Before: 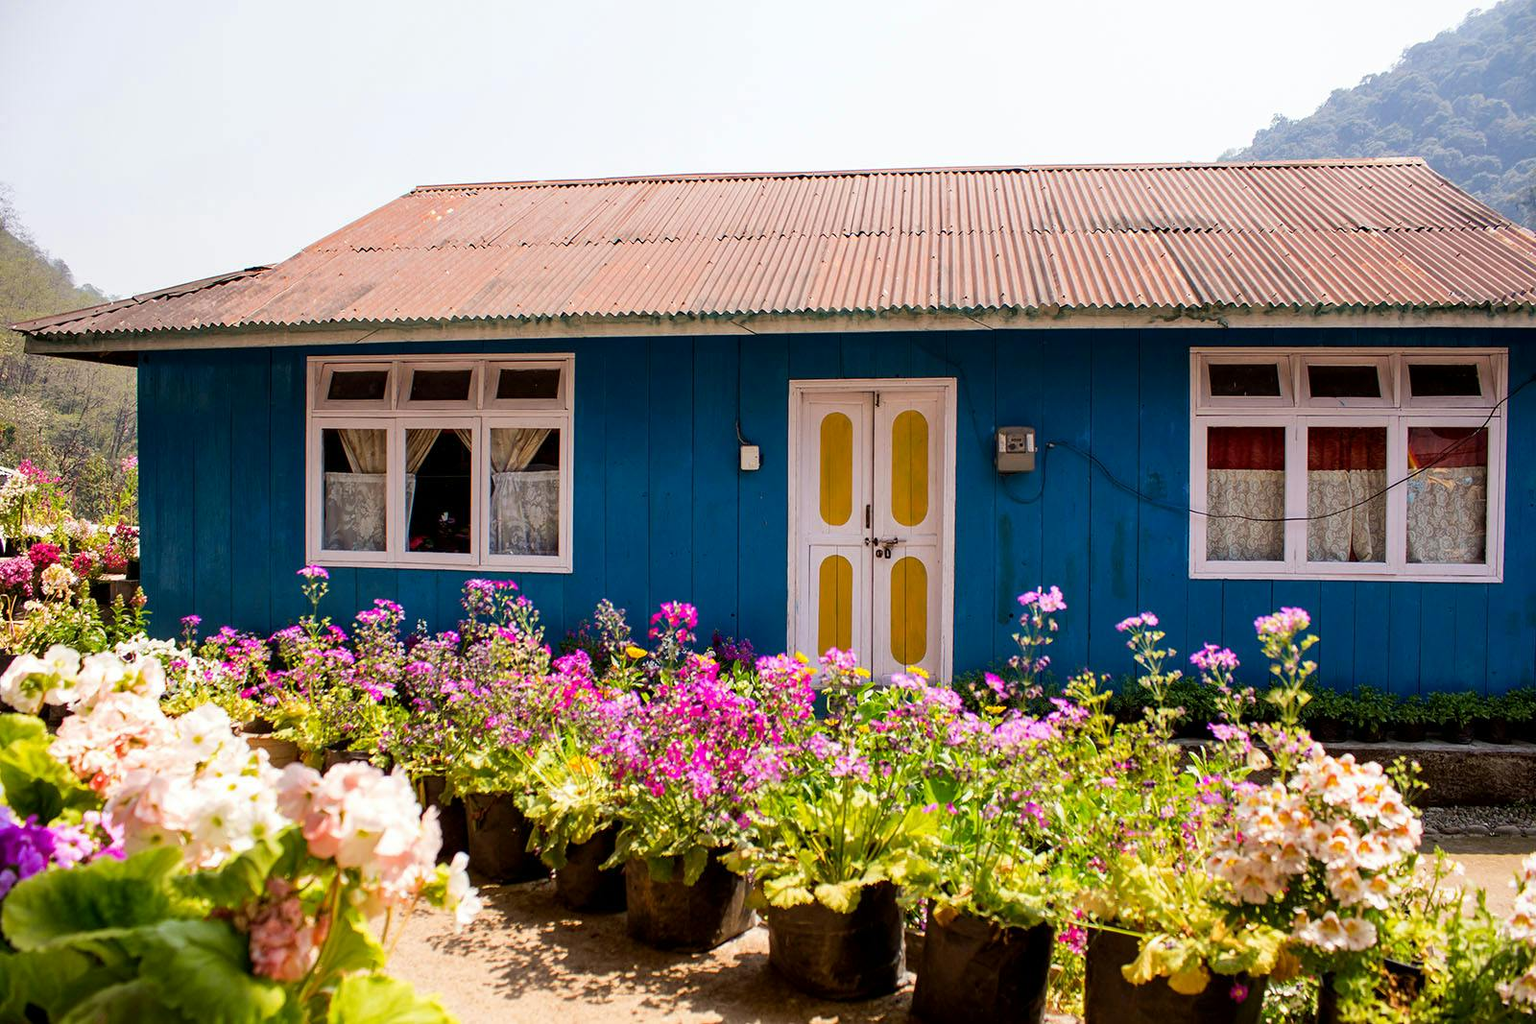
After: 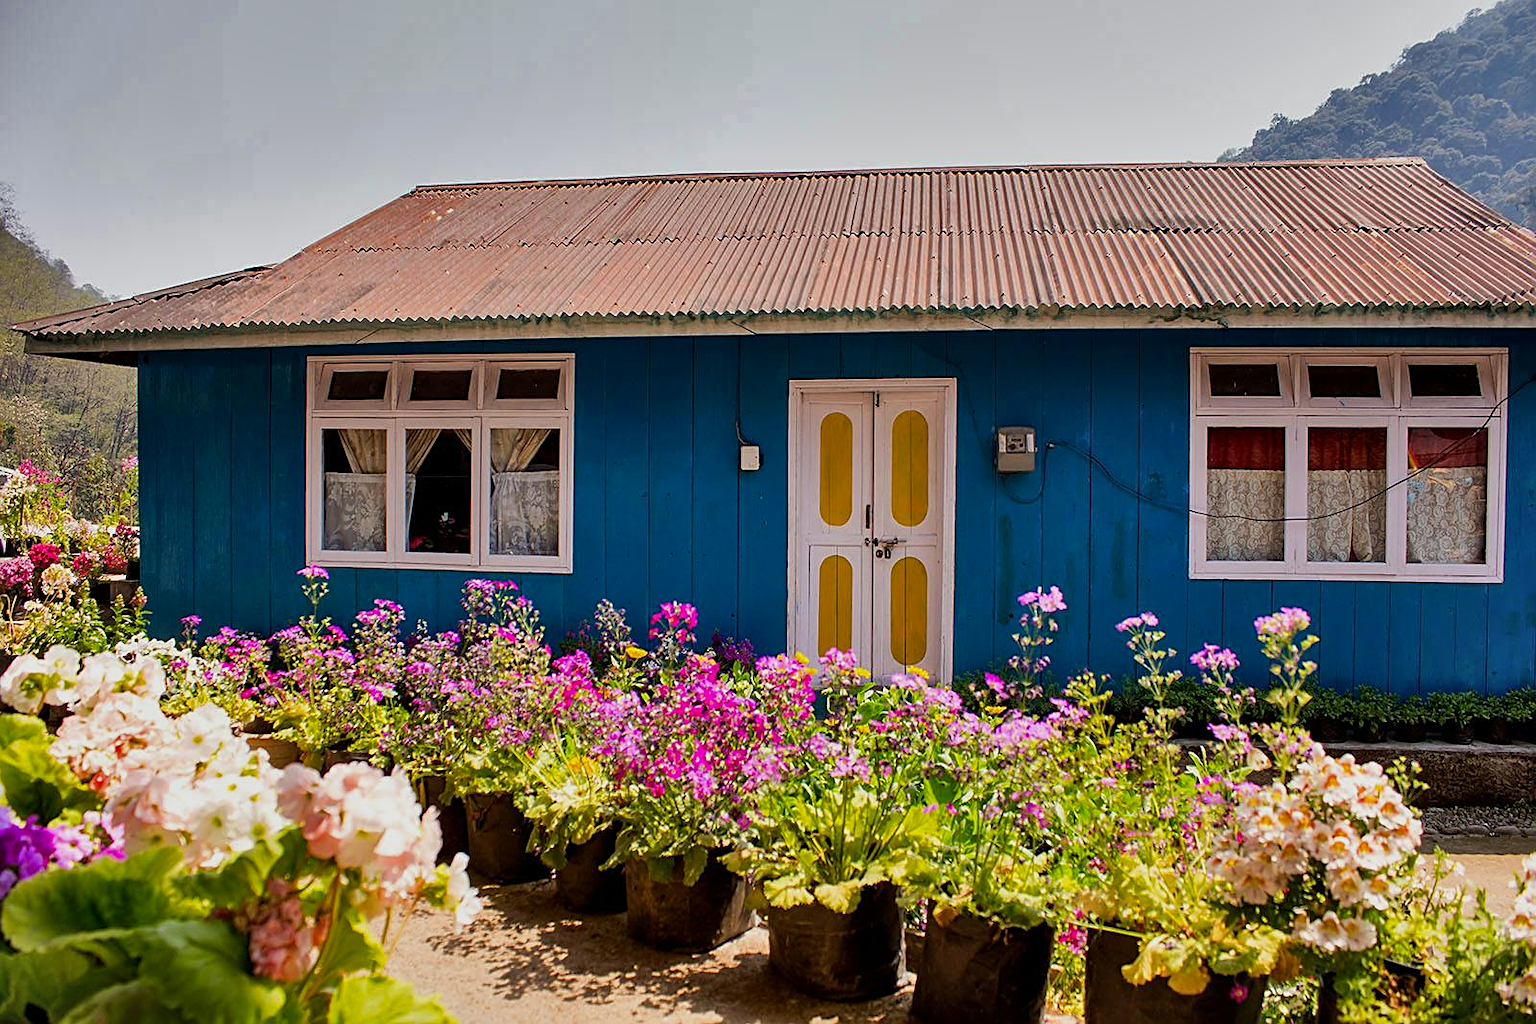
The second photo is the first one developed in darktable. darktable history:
shadows and highlights: shadows 80.73, white point adjustment -9.07, highlights -61.46, soften with gaussian
sharpen: on, module defaults
